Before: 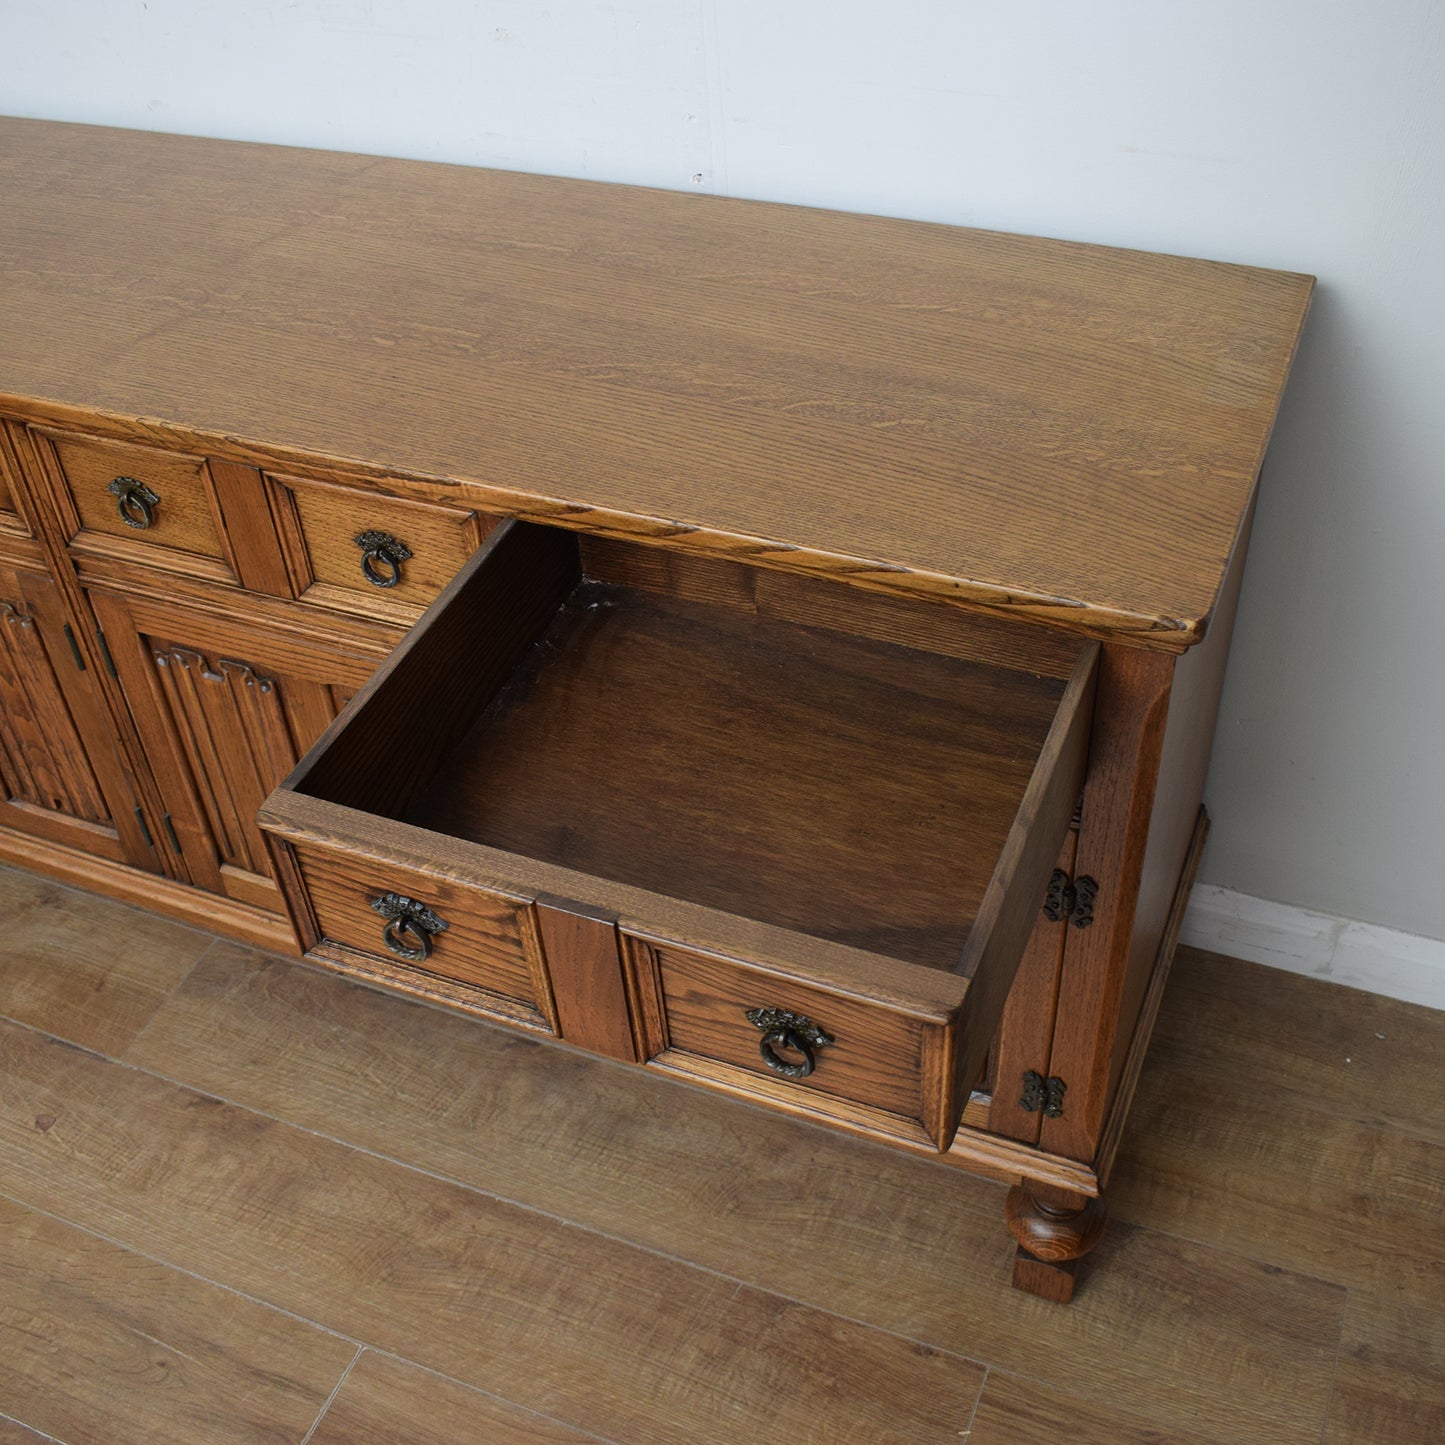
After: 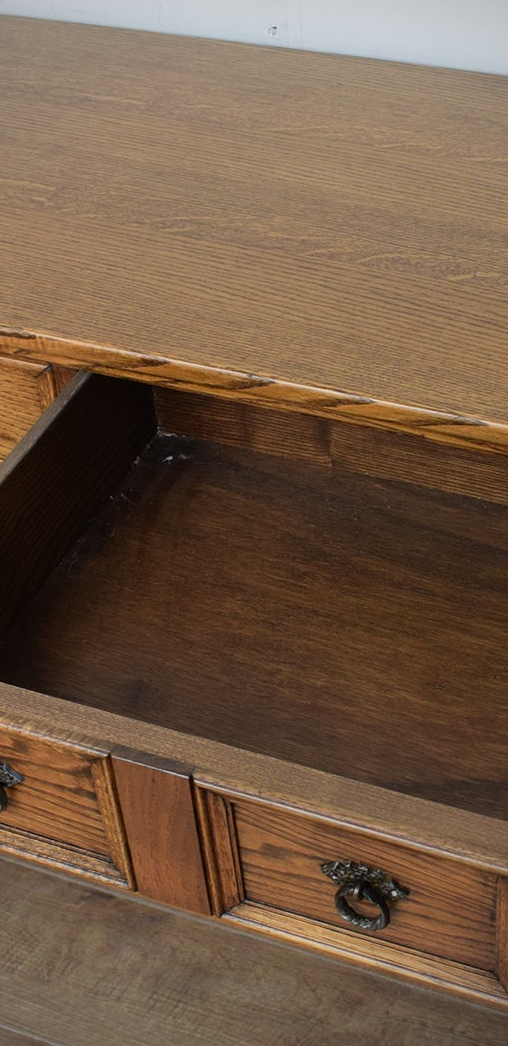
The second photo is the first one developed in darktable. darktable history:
vignetting: on, module defaults
crop and rotate: left 29.476%, top 10.214%, right 35.32%, bottom 17.333%
